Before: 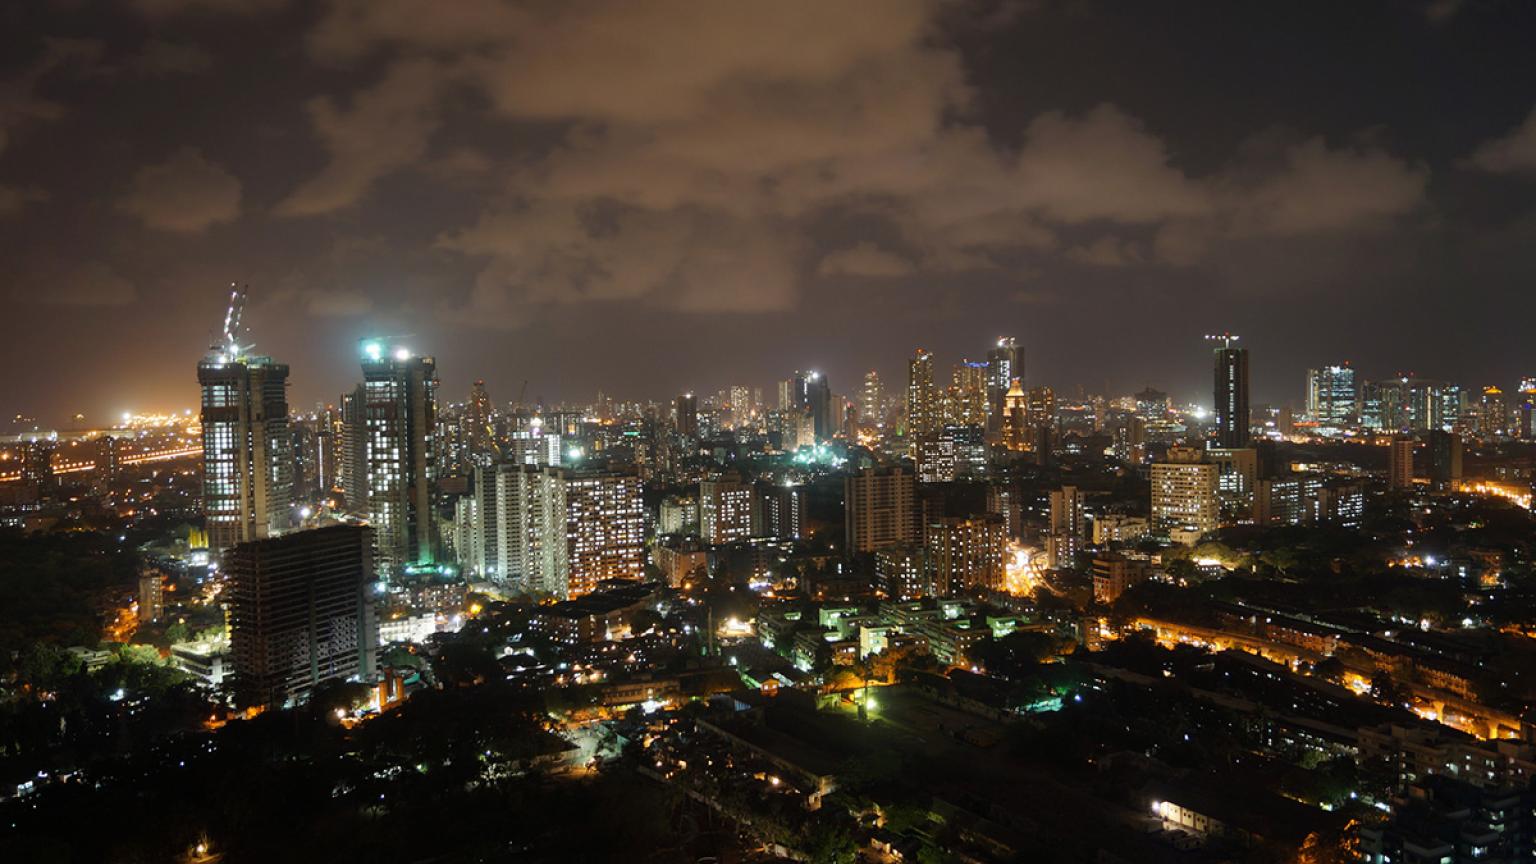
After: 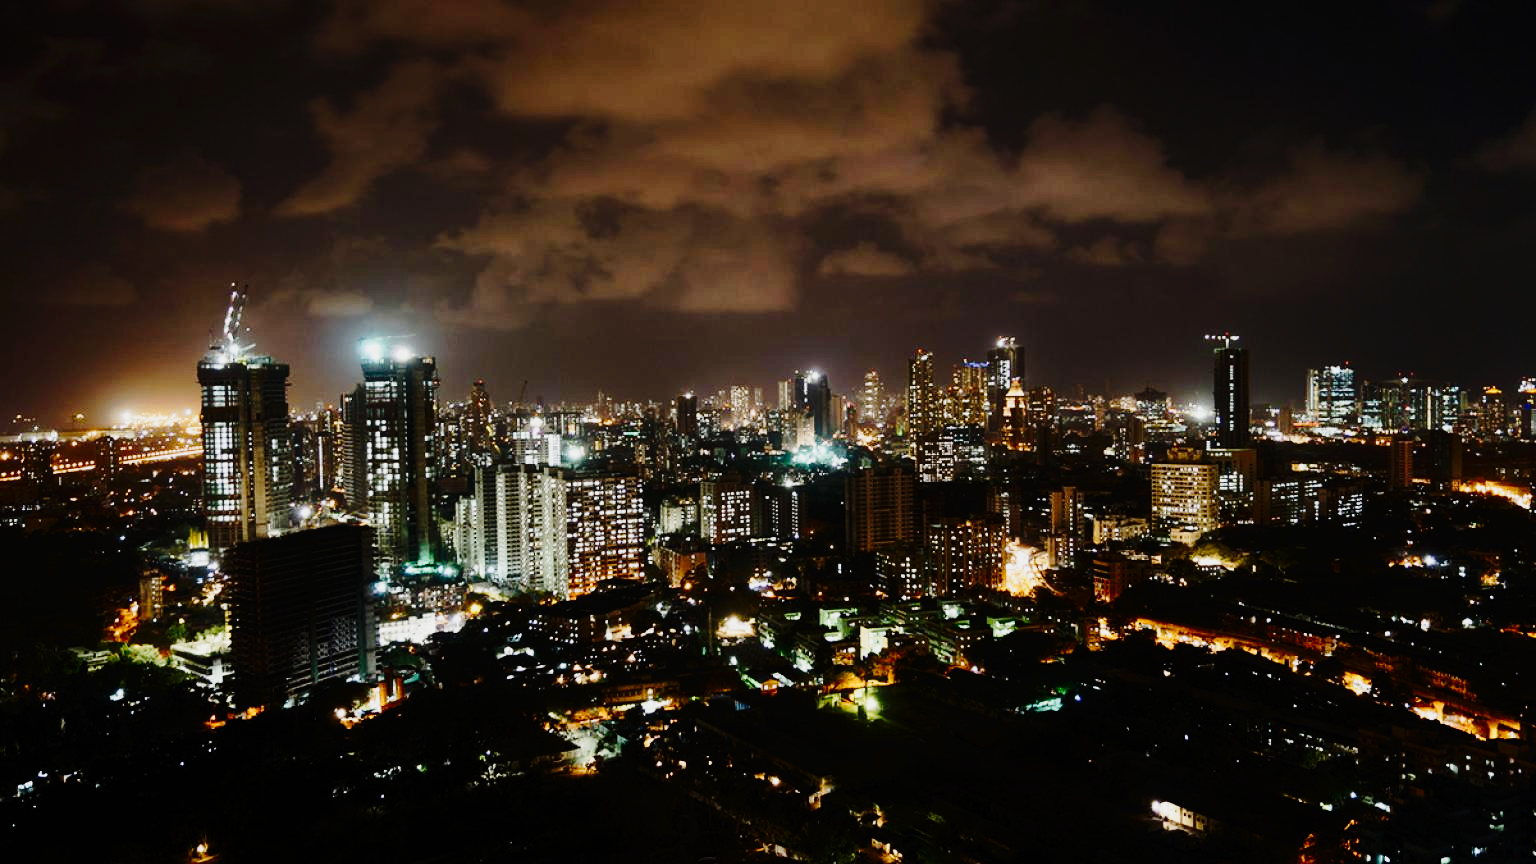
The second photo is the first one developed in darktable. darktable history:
exposure: exposure -0.11 EV, compensate exposure bias true, compensate highlight preservation false
filmic rgb: black relative exposure -8.36 EV, white relative exposure 4.67 EV, hardness 3.81, add noise in highlights 0.001, preserve chrominance no, color science v3 (2019), use custom middle-gray values true, contrast in highlights soft
tone curve: curves: ch0 [(0, 0) (0.003, 0.012) (0.011, 0.015) (0.025, 0.023) (0.044, 0.036) (0.069, 0.047) (0.1, 0.062) (0.136, 0.1) (0.177, 0.15) (0.224, 0.219) (0.277, 0.3) (0.335, 0.401) (0.399, 0.49) (0.468, 0.569) (0.543, 0.641) (0.623, 0.73) (0.709, 0.806) (0.801, 0.88) (0.898, 0.939) (1, 1)], preserve colors none
contrast brightness saturation: contrast 0.277
